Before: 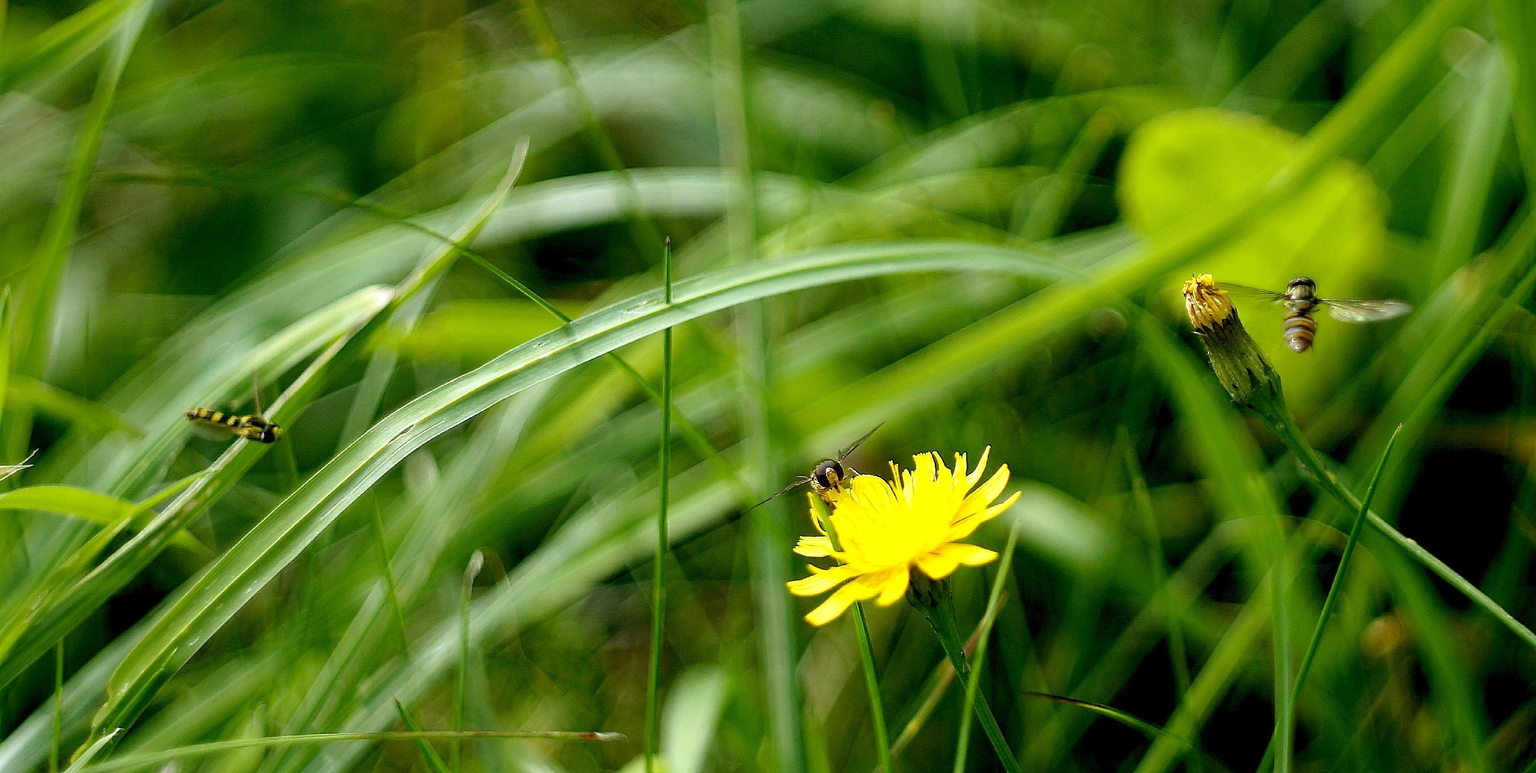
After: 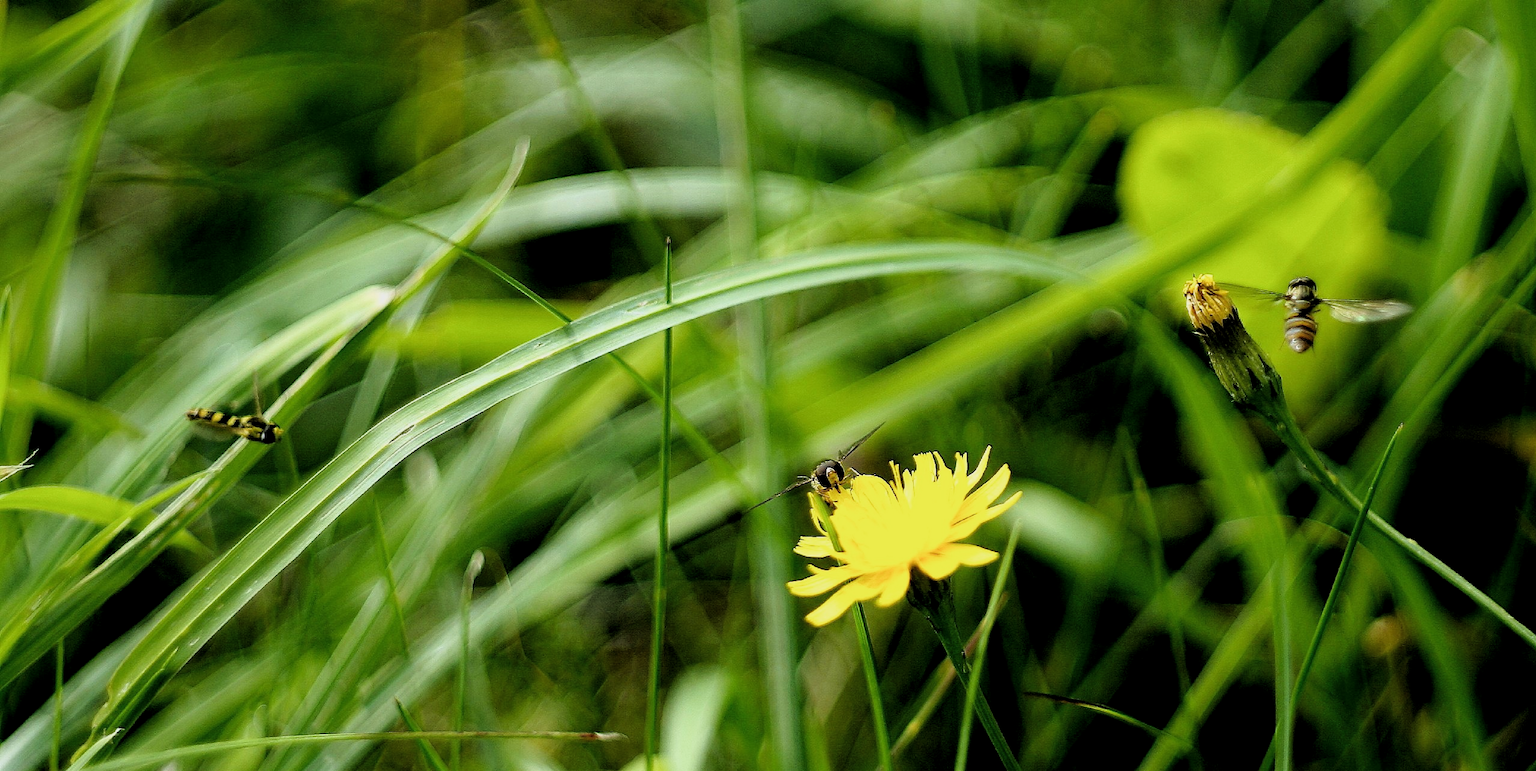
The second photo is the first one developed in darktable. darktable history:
levels: levels [0.031, 0.5, 0.969]
filmic rgb: black relative exposure -11.88 EV, white relative exposure 5.43 EV, threshold 3 EV, hardness 4.49, latitude 50%, contrast 1.14, color science v5 (2021), contrast in shadows safe, contrast in highlights safe, enable highlight reconstruction true
crop: top 0.05%, bottom 0.098%
